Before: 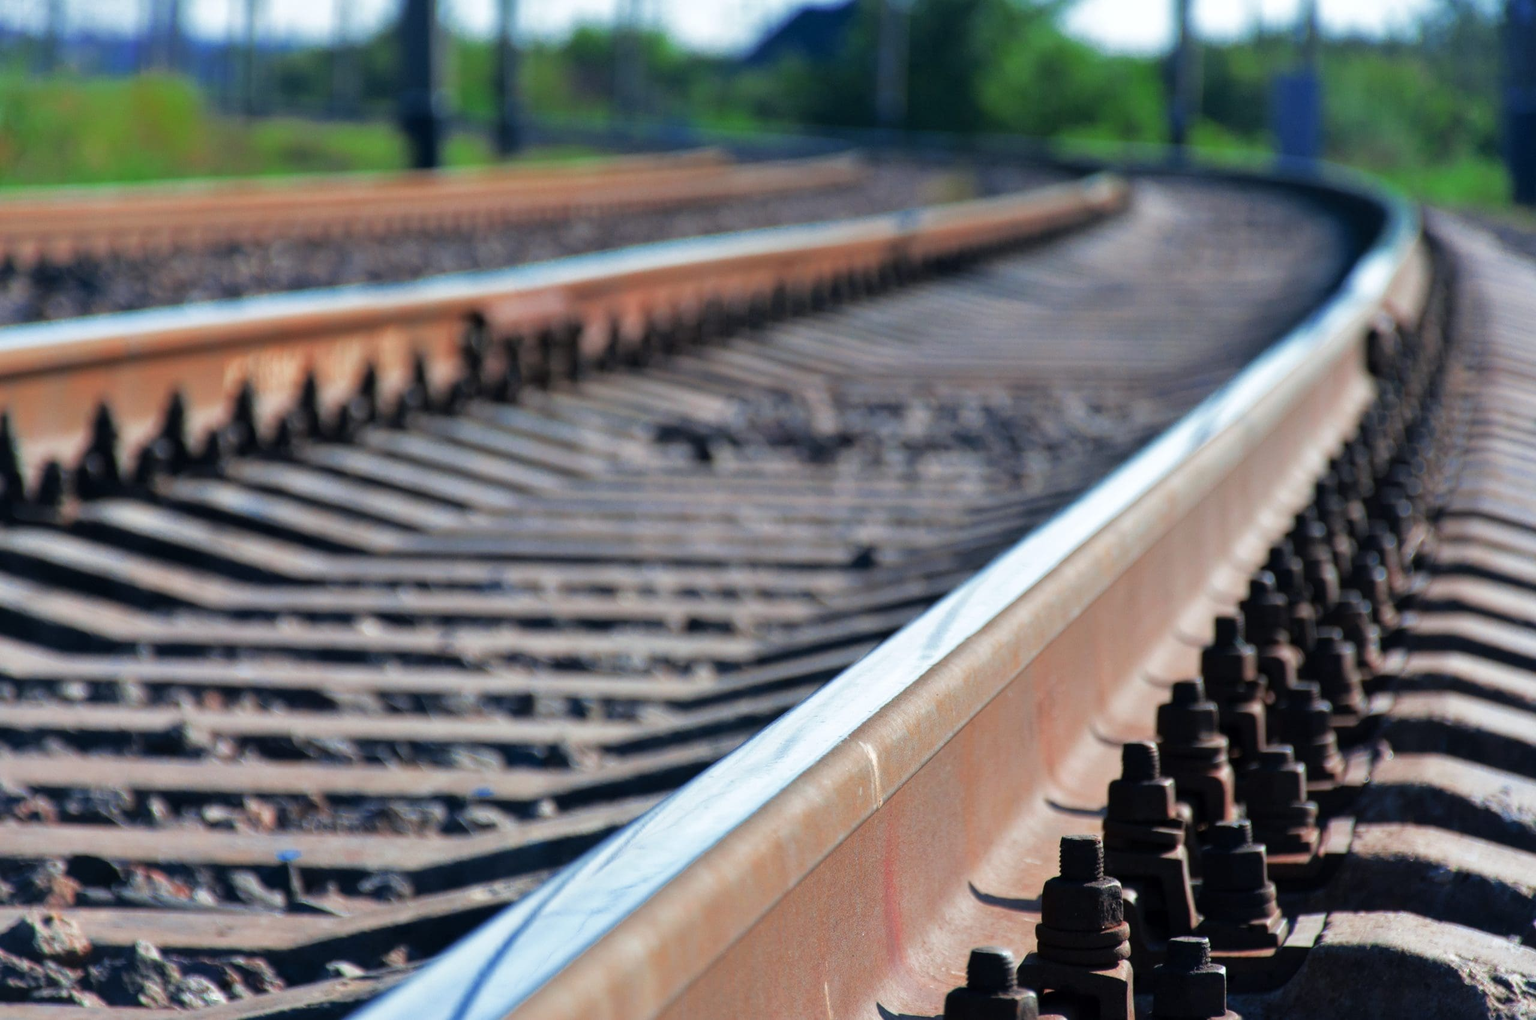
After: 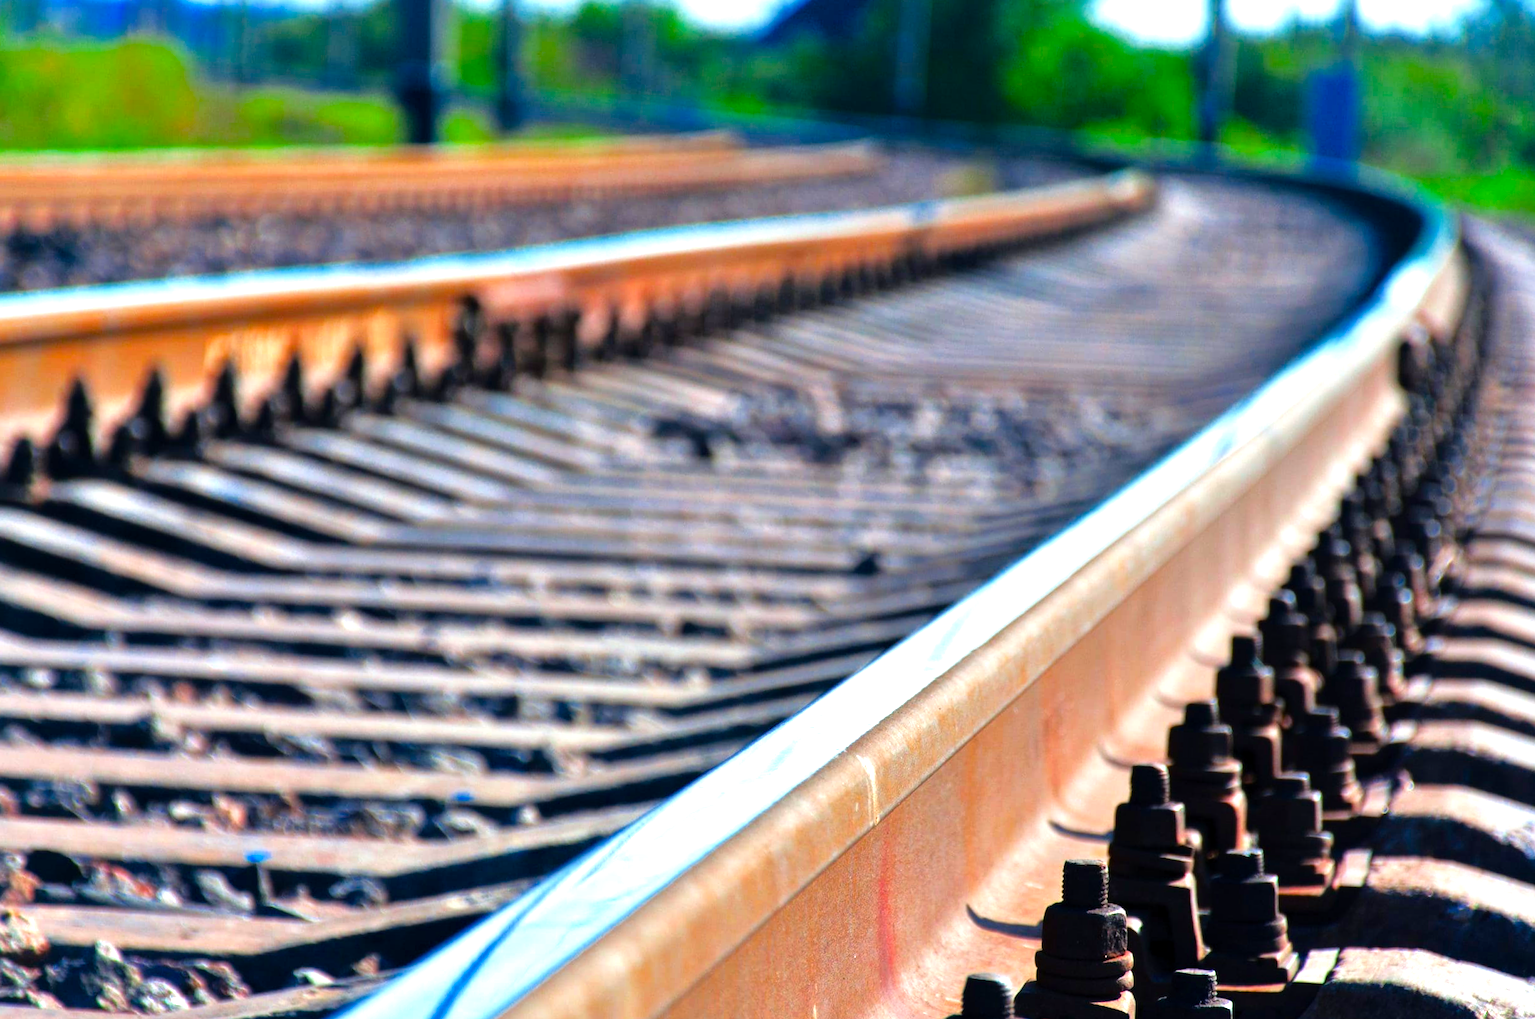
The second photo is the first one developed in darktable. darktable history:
color balance rgb: linear chroma grading › global chroma 9%, perceptual saturation grading › global saturation 36%, perceptual saturation grading › shadows 35%, perceptual brilliance grading › global brilliance 21.21%, perceptual brilliance grading › shadows -35%, global vibrance 21.21%
tone equalizer: -8 EV 0.001 EV, -7 EV -0.004 EV, -6 EV 0.009 EV, -5 EV 0.032 EV, -4 EV 0.276 EV, -3 EV 0.644 EV, -2 EV 0.584 EV, -1 EV 0.187 EV, +0 EV 0.024 EV
crop and rotate: angle -1.69°
